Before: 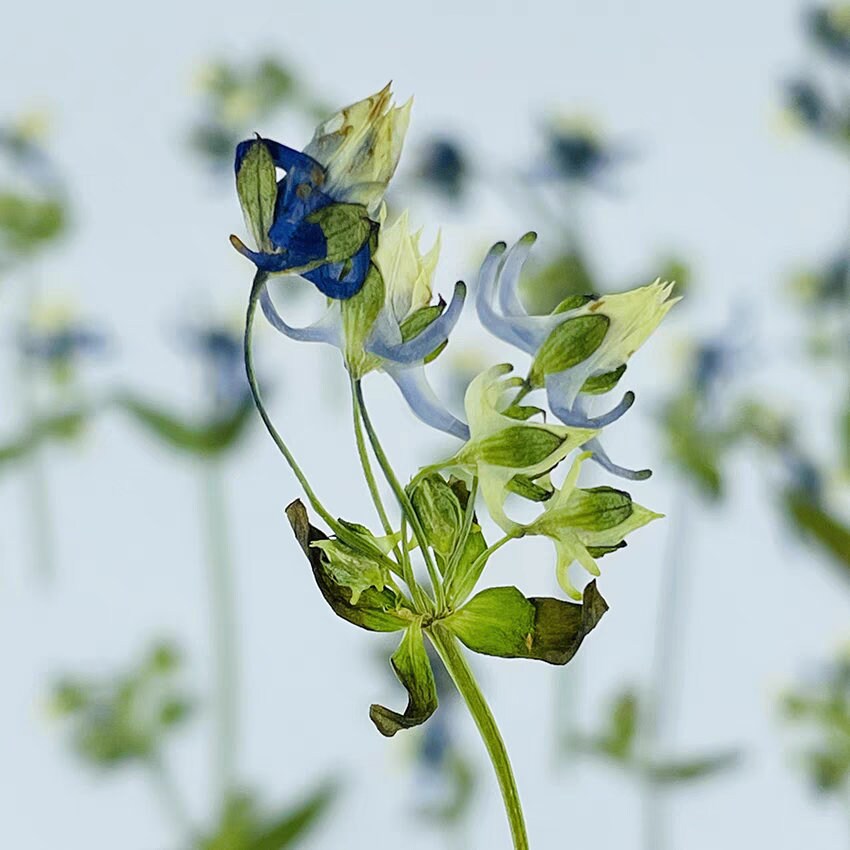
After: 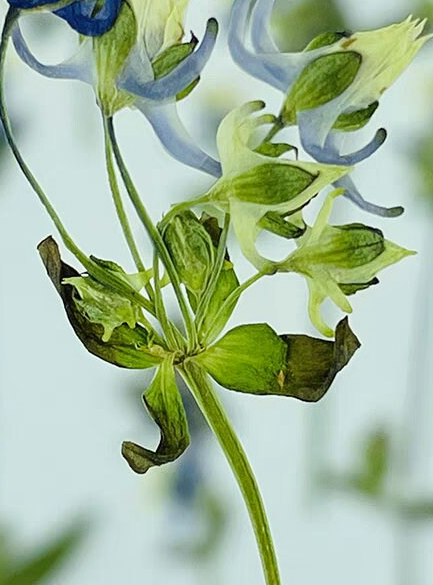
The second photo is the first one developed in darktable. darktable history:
crop and rotate: left 29.237%, top 31.152%, right 19.807%
color correction: highlights a* -4.73, highlights b* 5.06, saturation 0.97
